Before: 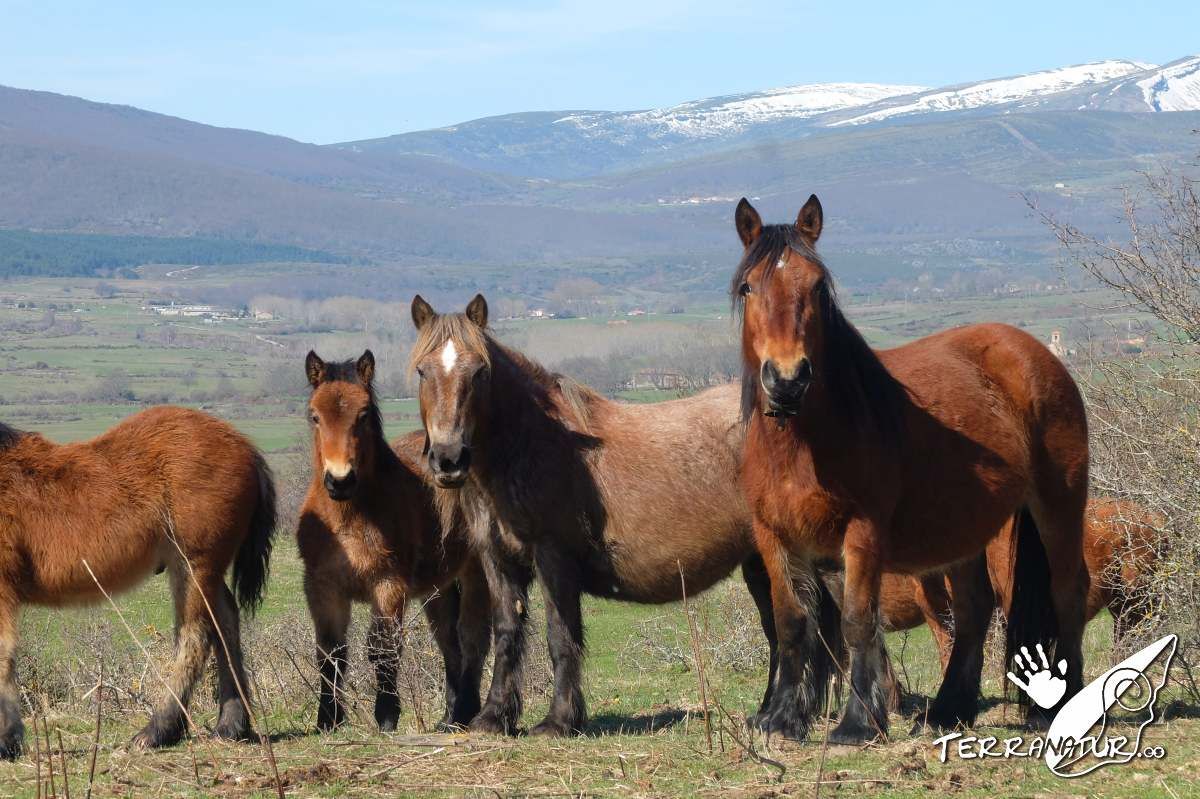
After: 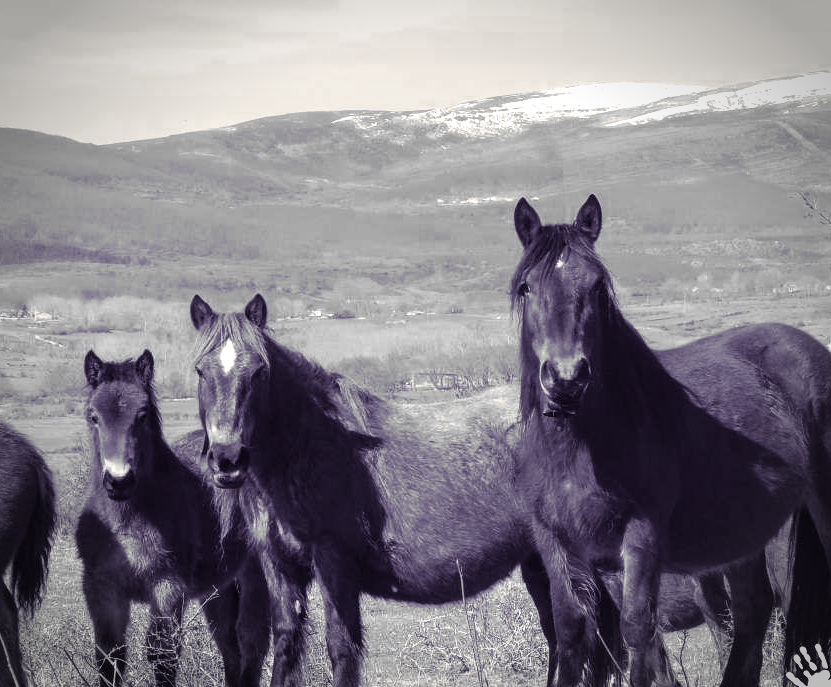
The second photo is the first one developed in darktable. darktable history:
exposure: exposure 0.496 EV, compensate highlight preservation false
split-toning: shadows › hue 255.6°, shadows › saturation 0.66, highlights › hue 43.2°, highlights › saturation 0.68, balance -50.1
crop: left 18.479%, right 12.2%, bottom 13.971%
color balance: lift [1.001, 1.007, 1, 0.993], gamma [1.023, 1.026, 1.01, 0.974], gain [0.964, 1.059, 1.073, 0.927]
local contrast: on, module defaults
contrast brightness saturation: saturation 0.1
vignetting: automatic ratio true
color zones: curves: ch0 [(0.002, 0.593) (0.143, 0.417) (0.285, 0.541) (0.455, 0.289) (0.608, 0.327) (0.727, 0.283) (0.869, 0.571) (1, 0.603)]; ch1 [(0, 0) (0.143, 0) (0.286, 0) (0.429, 0) (0.571, 0) (0.714, 0) (0.857, 0)]
